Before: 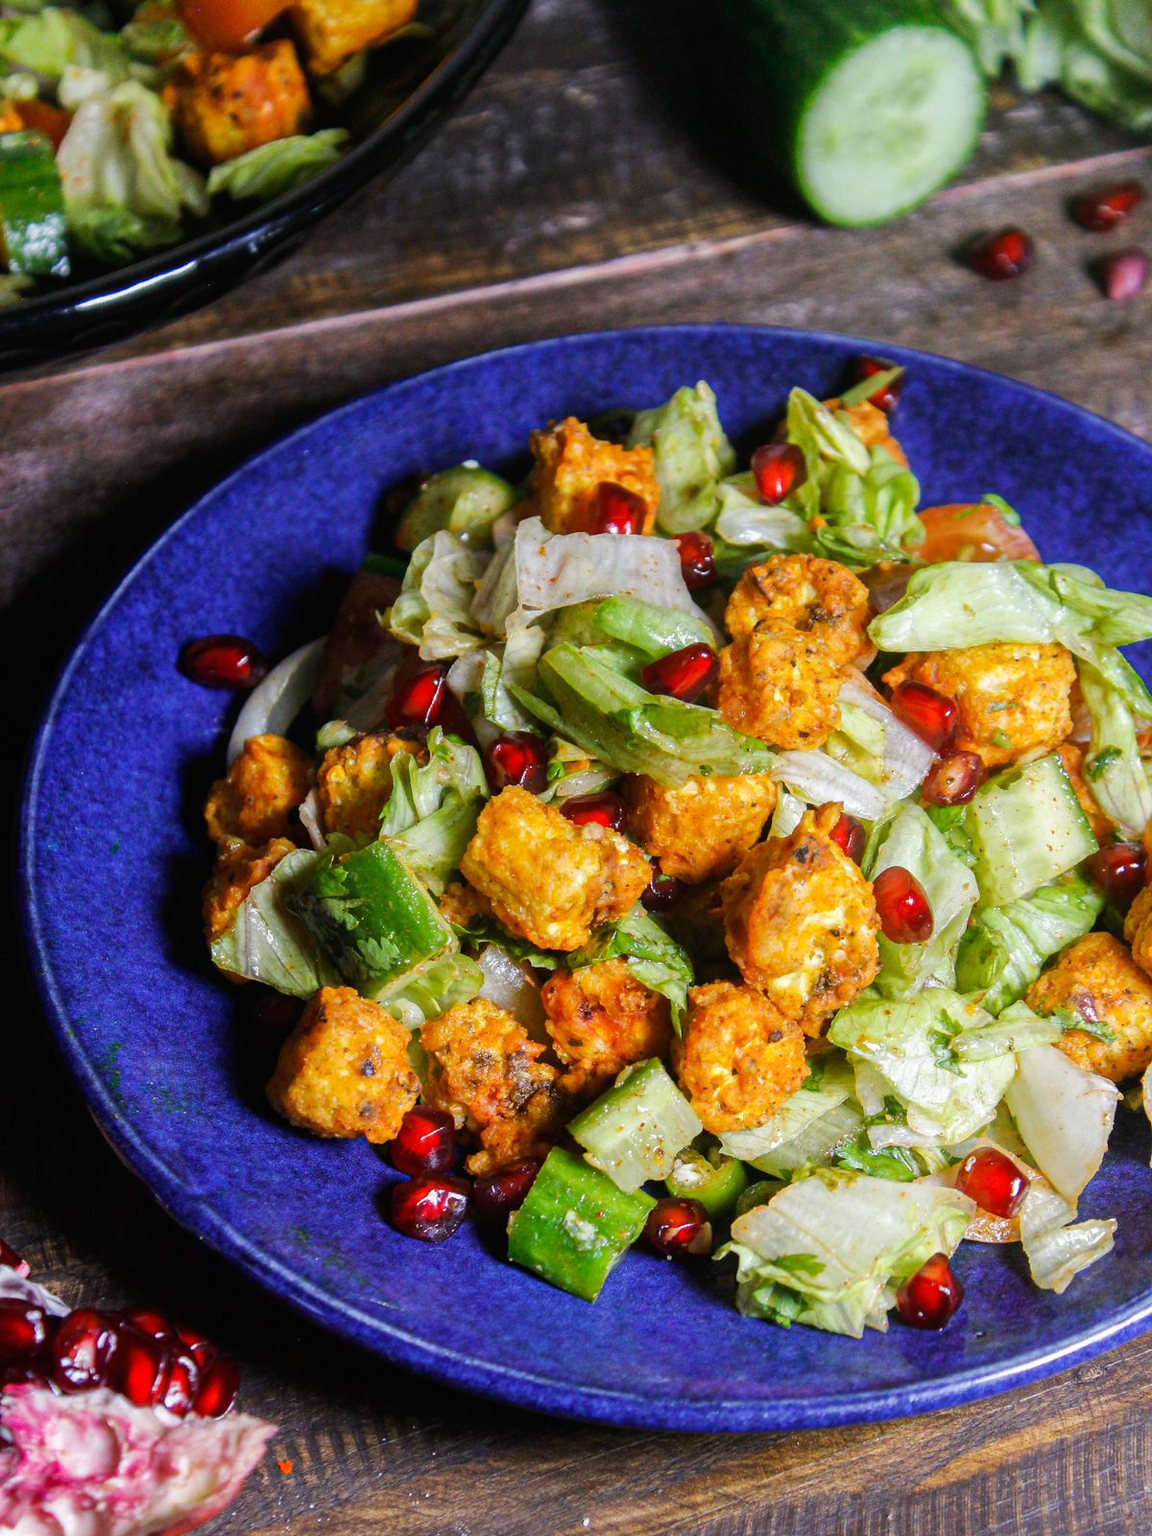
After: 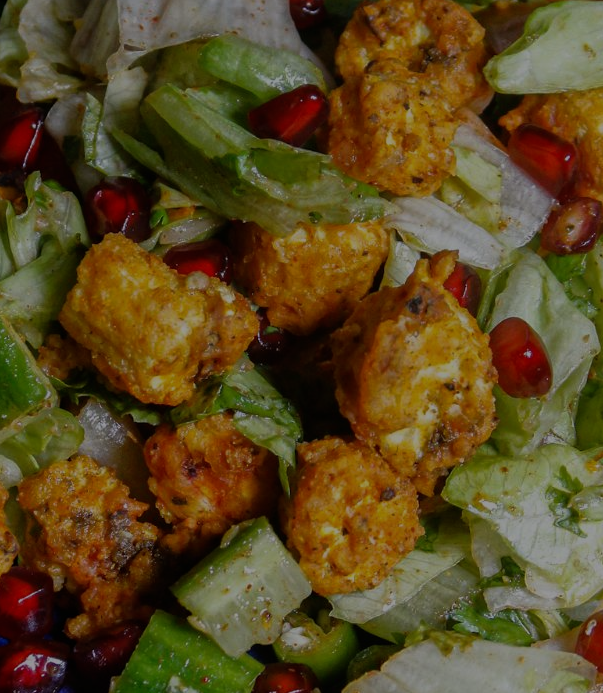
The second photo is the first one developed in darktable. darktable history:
tone equalizer: -8 EV -1.98 EV, -7 EV -1.99 EV, -6 EV -1.98 EV, -5 EV -1.98 EV, -4 EV -1.96 EV, -3 EV -1.97 EV, -2 EV -1.99 EV, -1 EV -1.63 EV, +0 EV -2 EV, edges refinement/feathering 500, mask exposure compensation -1.24 EV, preserve details no
crop: left 35.031%, top 36.567%, right 14.71%, bottom 20.104%
